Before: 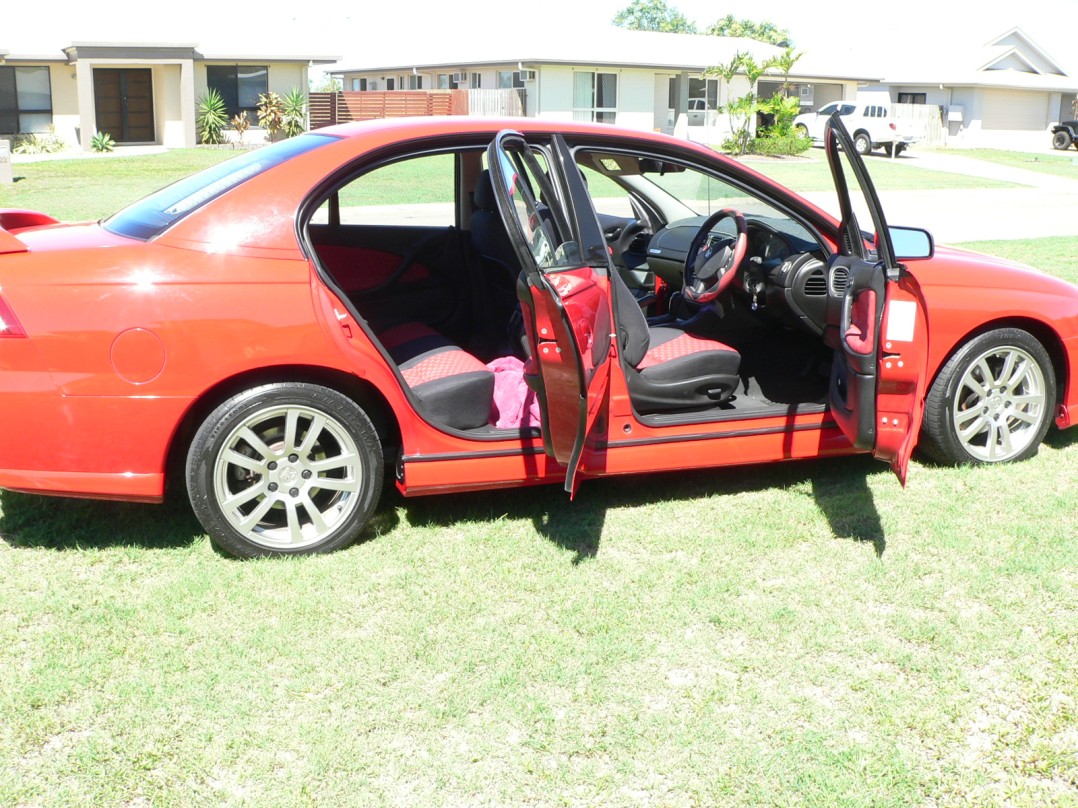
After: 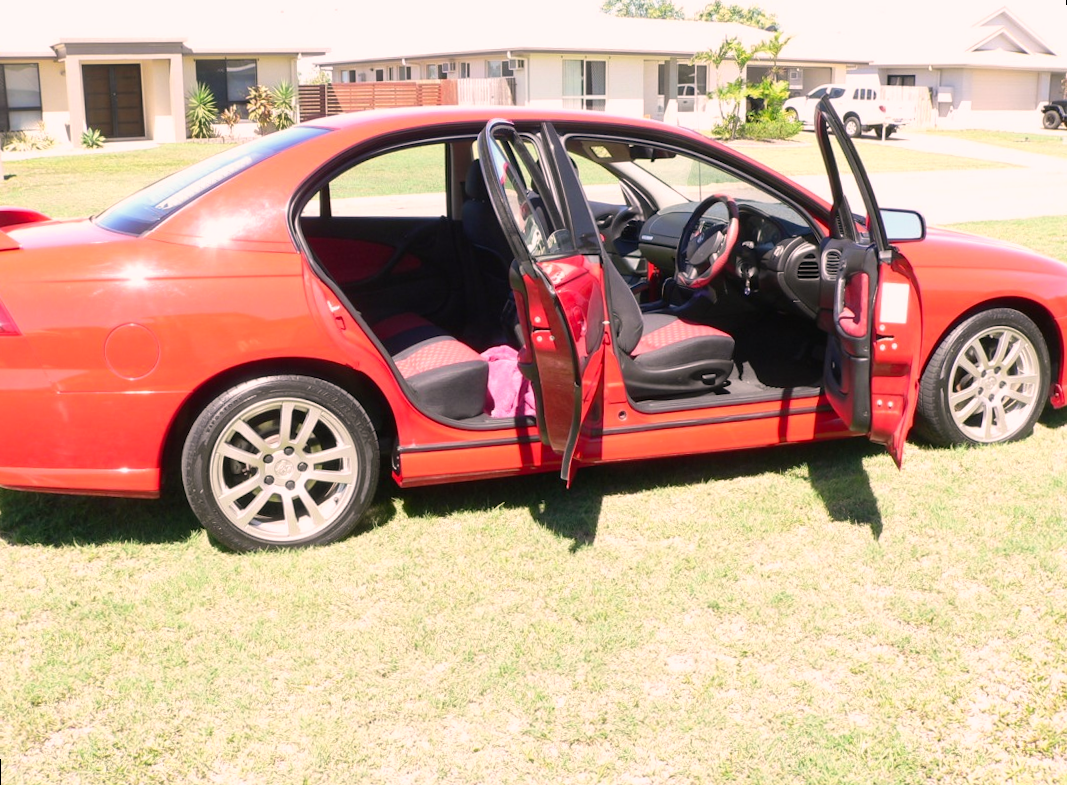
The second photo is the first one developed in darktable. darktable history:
color correction: highlights a* 12.23, highlights b* 5.41
rotate and perspective: rotation -1°, crop left 0.011, crop right 0.989, crop top 0.025, crop bottom 0.975
